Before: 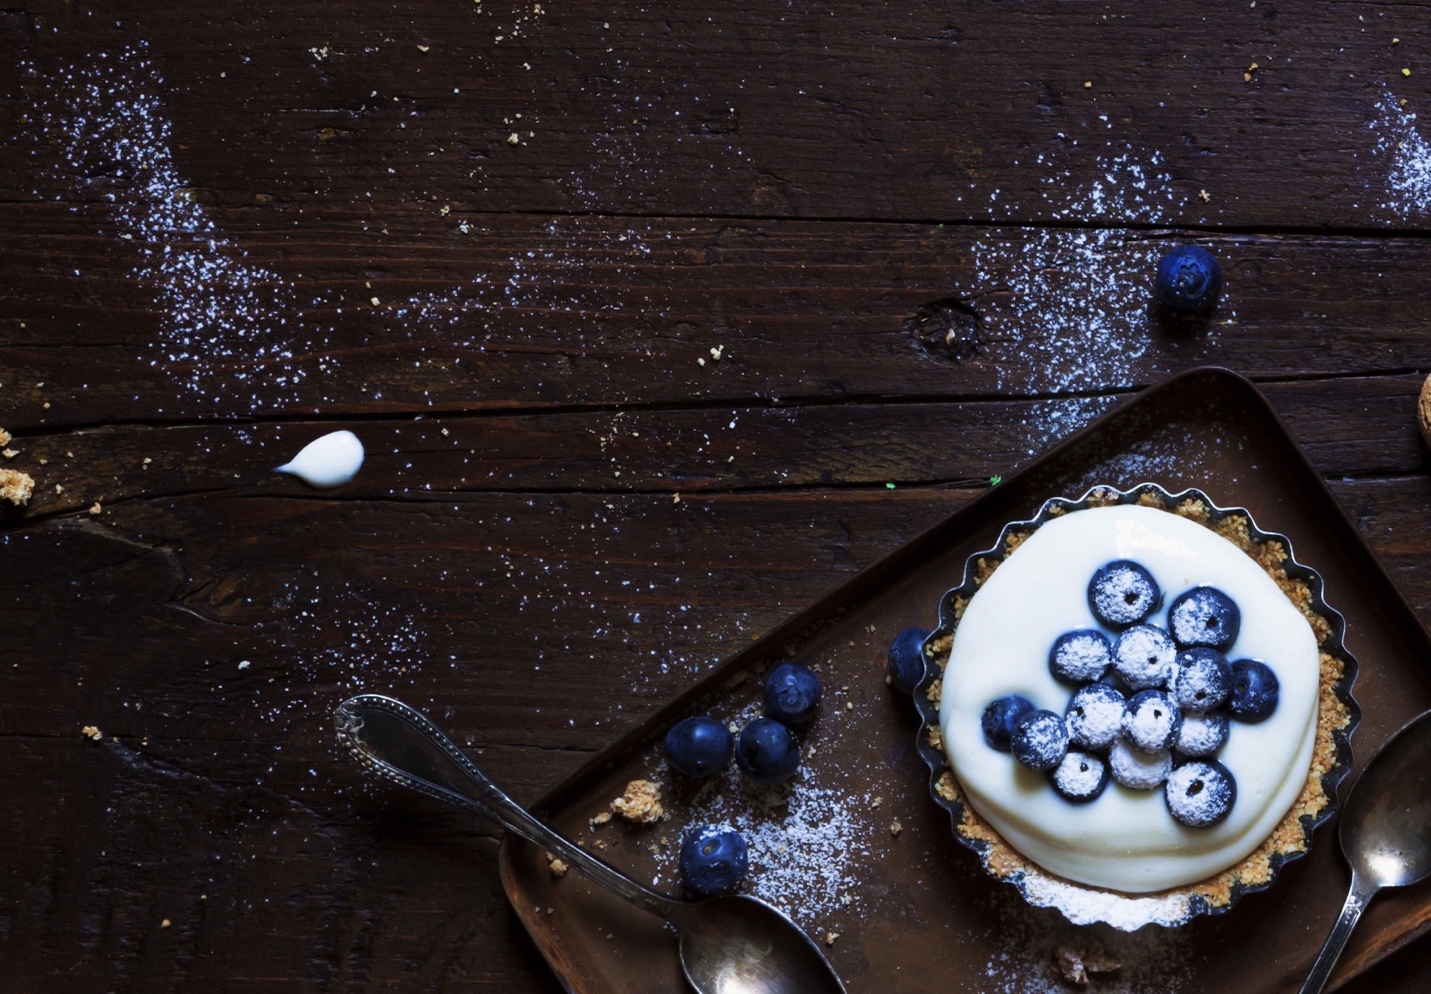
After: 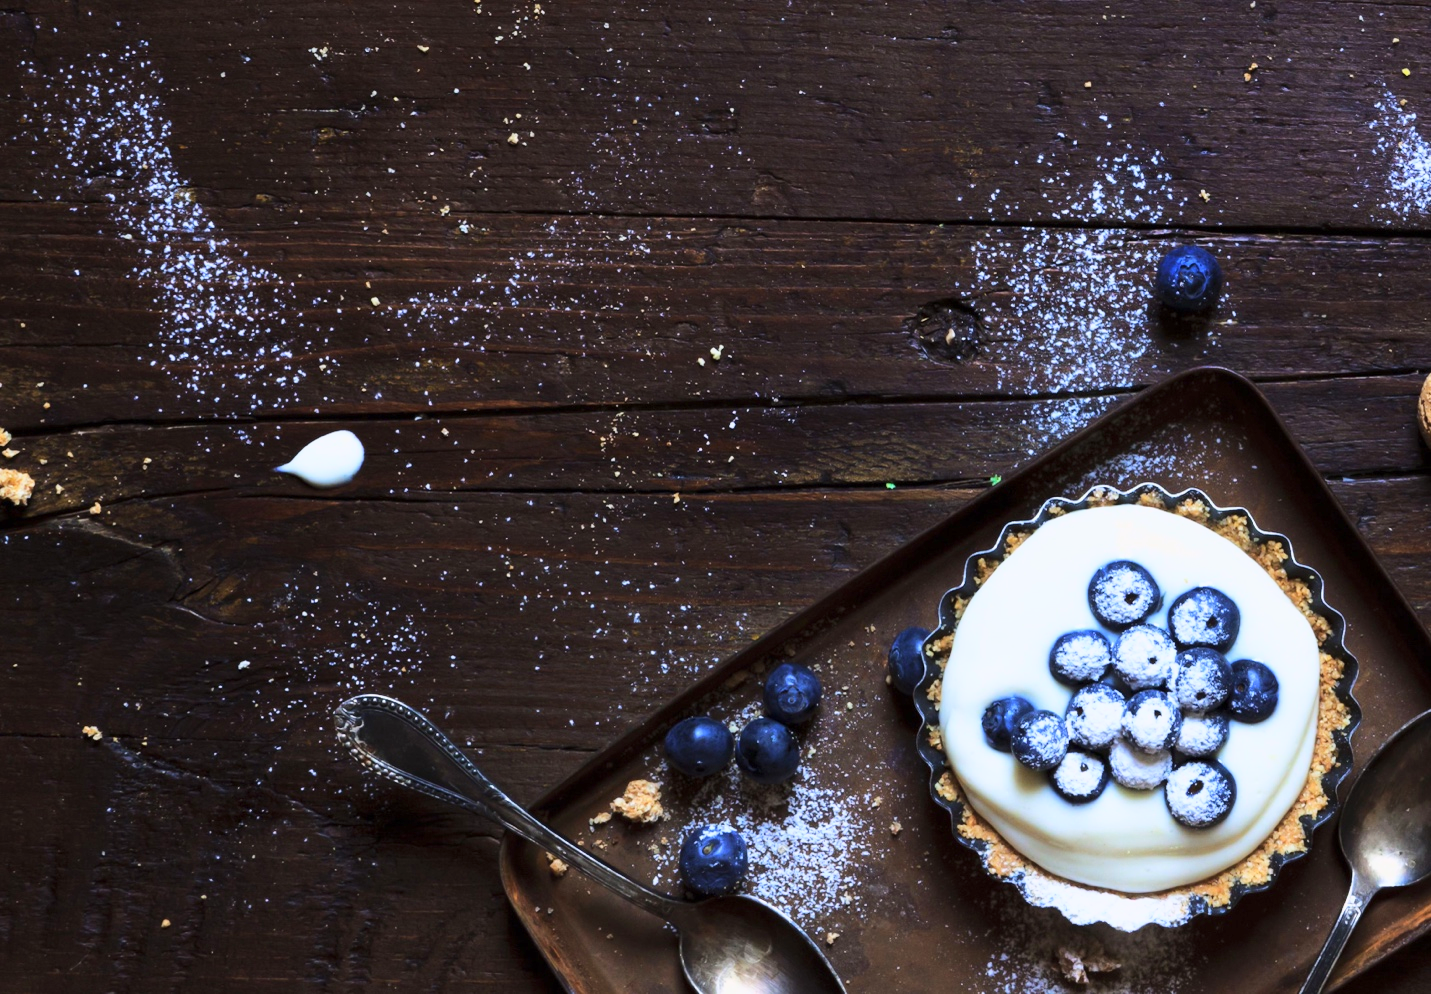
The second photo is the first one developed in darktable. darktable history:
base curve: curves: ch0 [(0, 0) (0.025, 0.046) (0.112, 0.277) (0.467, 0.74) (0.814, 0.929) (1, 0.942)]
